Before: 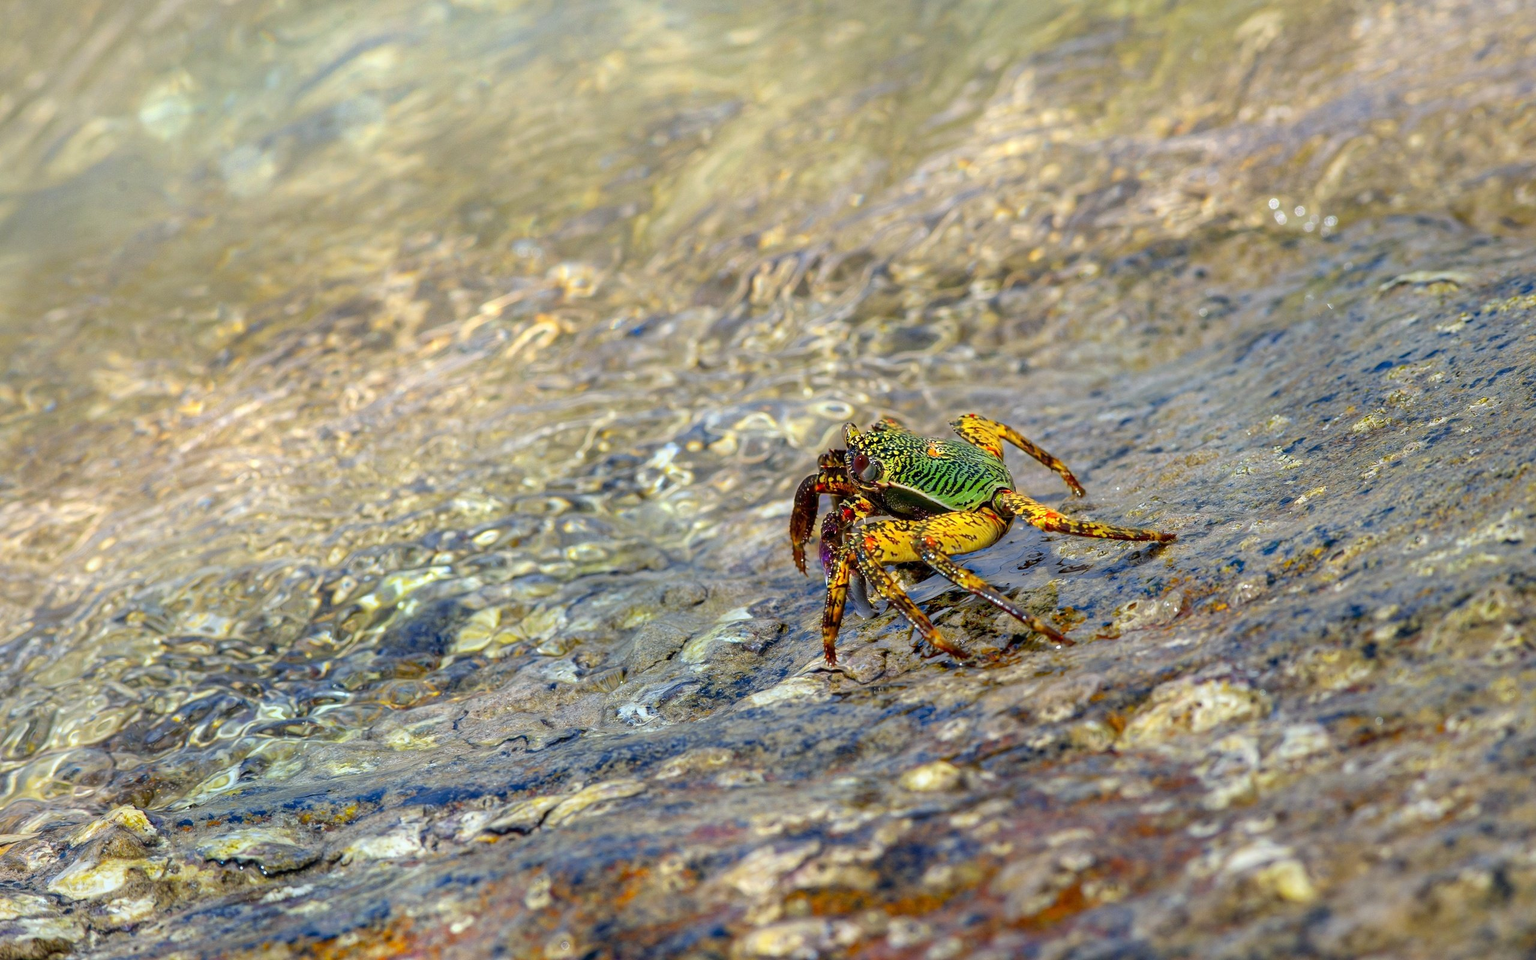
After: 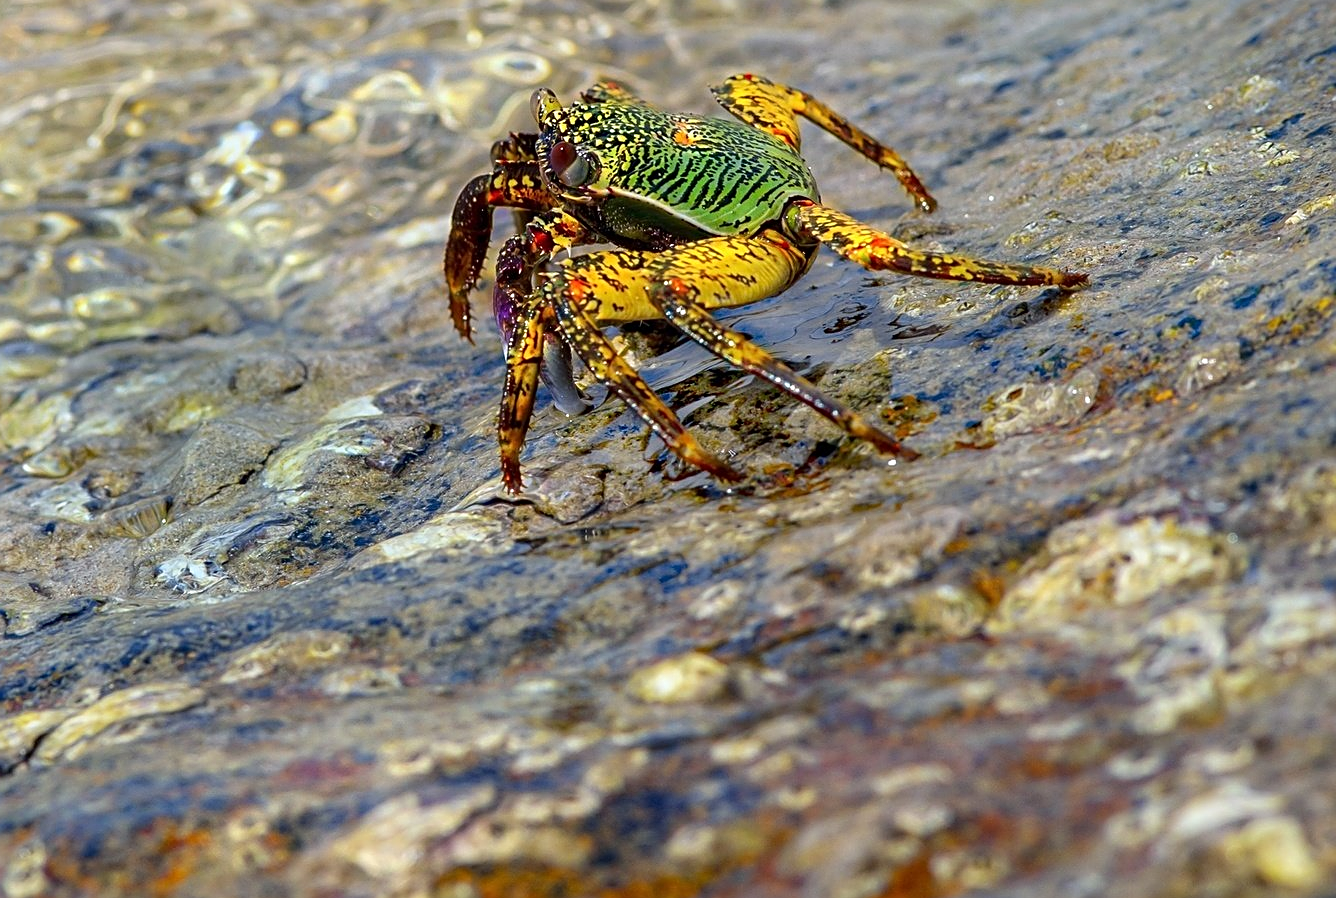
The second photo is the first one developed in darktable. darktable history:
sharpen: on, module defaults
contrast brightness saturation: contrast 0.046
crop: left 34.073%, top 38.543%, right 13.731%, bottom 5.295%
